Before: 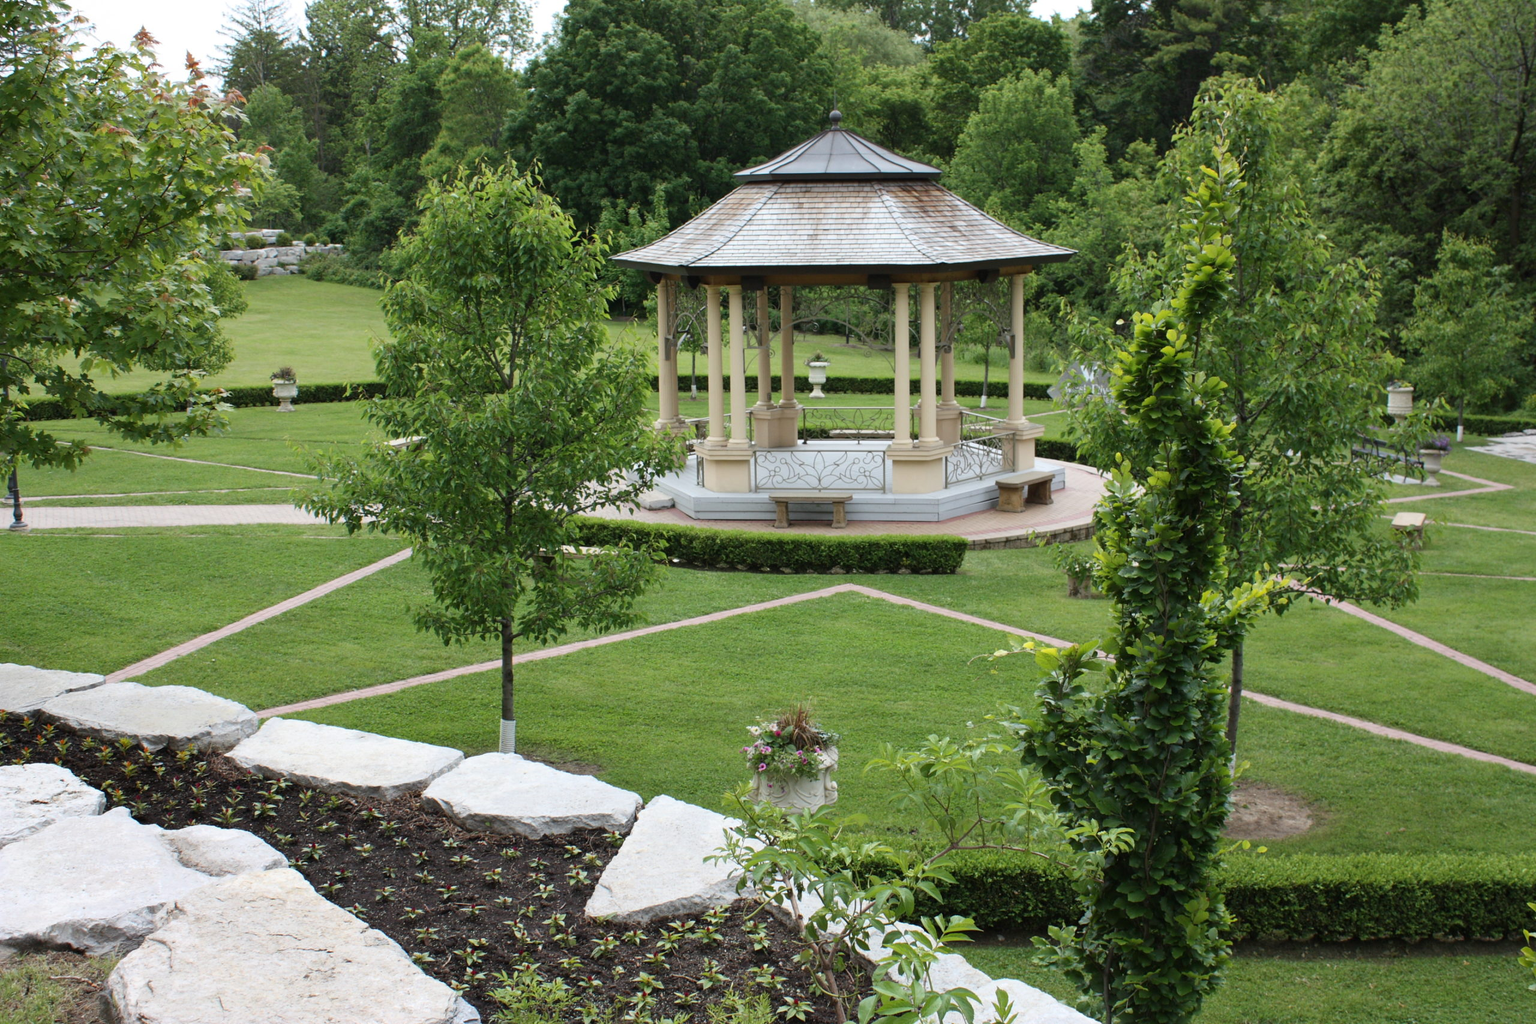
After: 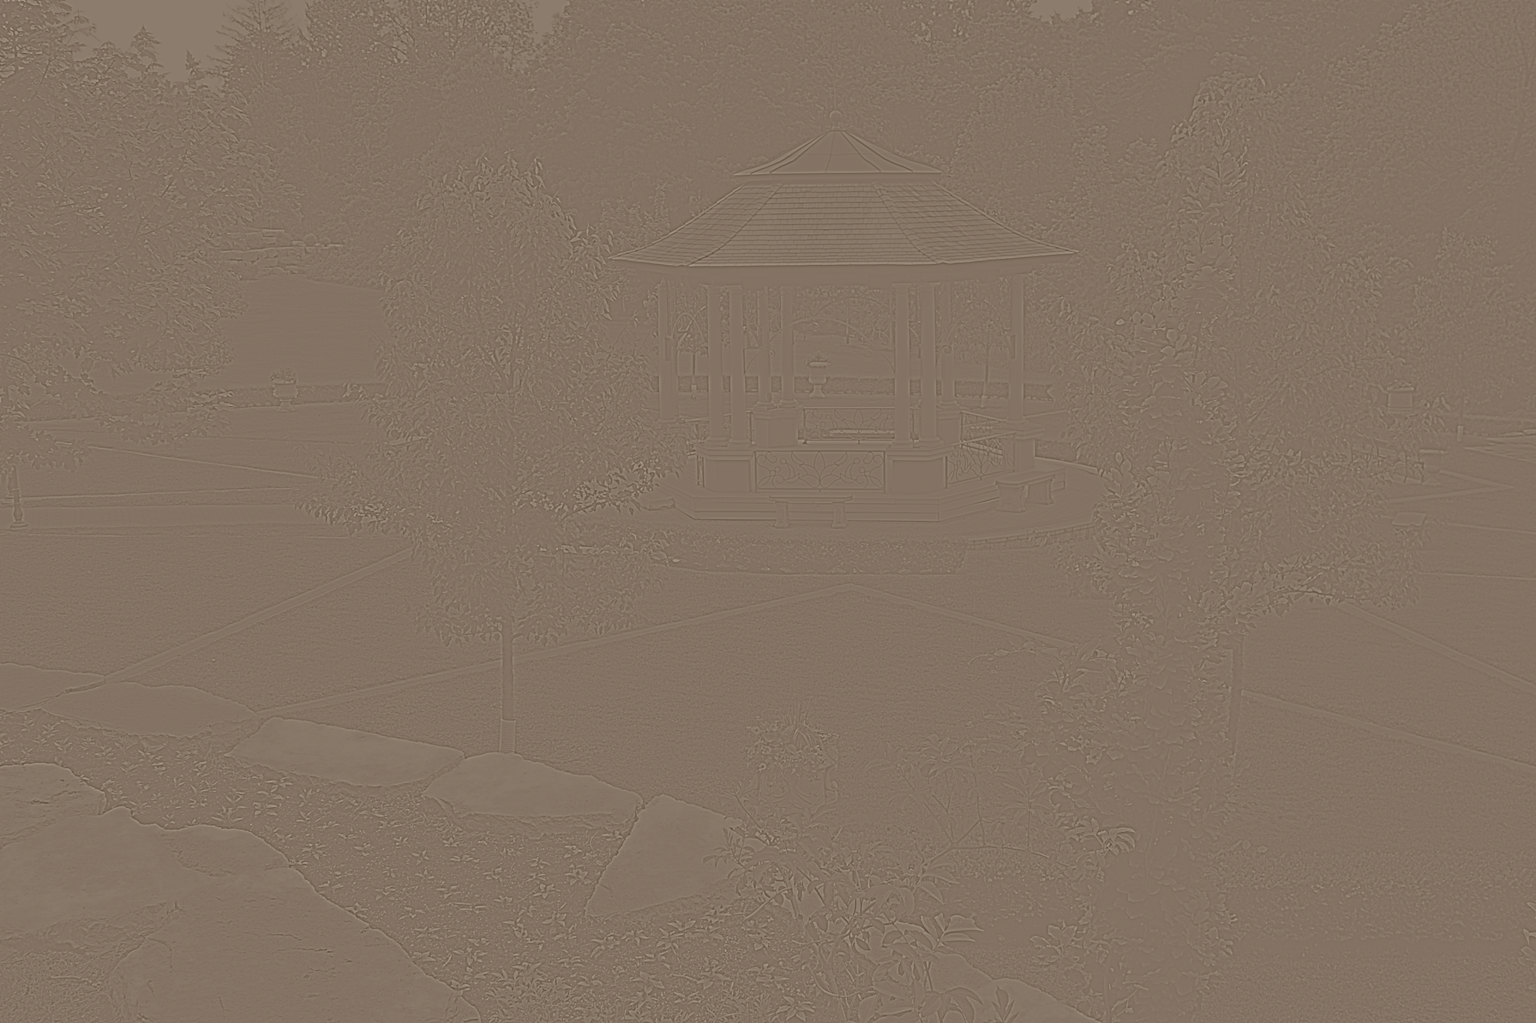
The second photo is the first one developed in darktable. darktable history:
color balance rgb: shadows lift › chroma 4.41%, shadows lift › hue 27°, power › chroma 2.5%, power › hue 70°, highlights gain › chroma 1%, highlights gain › hue 27°, saturation formula JzAzBz (2021)
highpass: sharpness 5.84%, contrast boost 8.44%
tone equalizer: -8 EV -0.417 EV, -7 EV -0.389 EV, -6 EV -0.333 EV, -5 EV -0.222 EV, -3 EV 0.222 EV, -2 EV 0.333 EV, -1 EV 0.389 EV, +0 EV 0.417 EV, edges refinement/feathering 500, mask exposure compensation -1.57 EV, preserve details no
